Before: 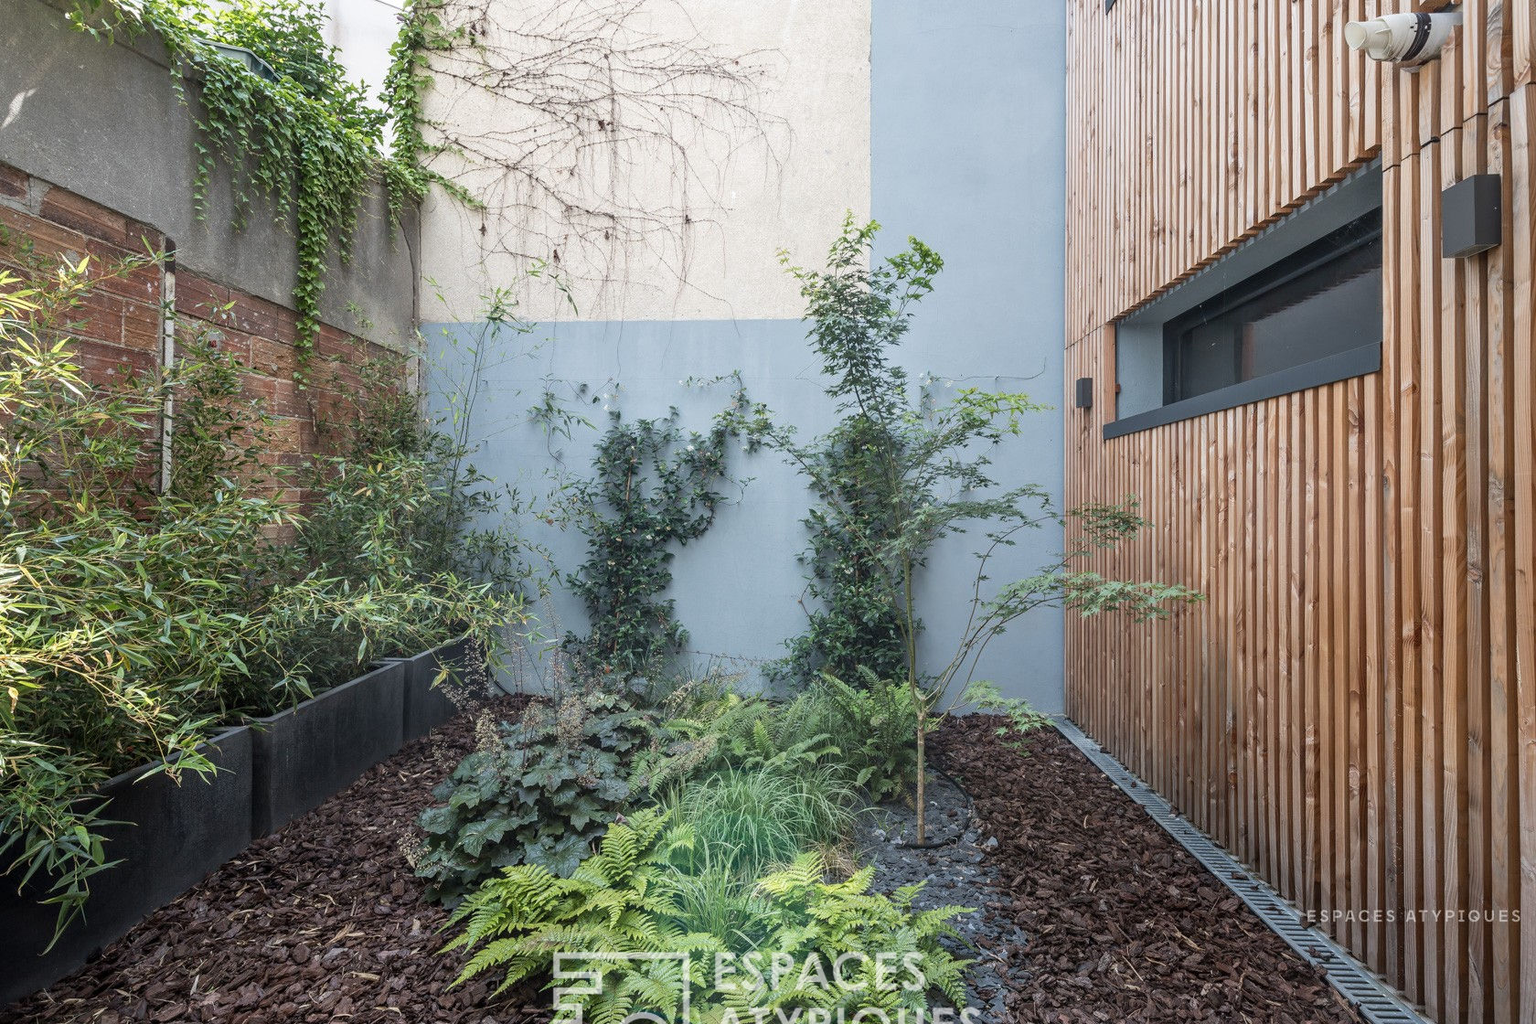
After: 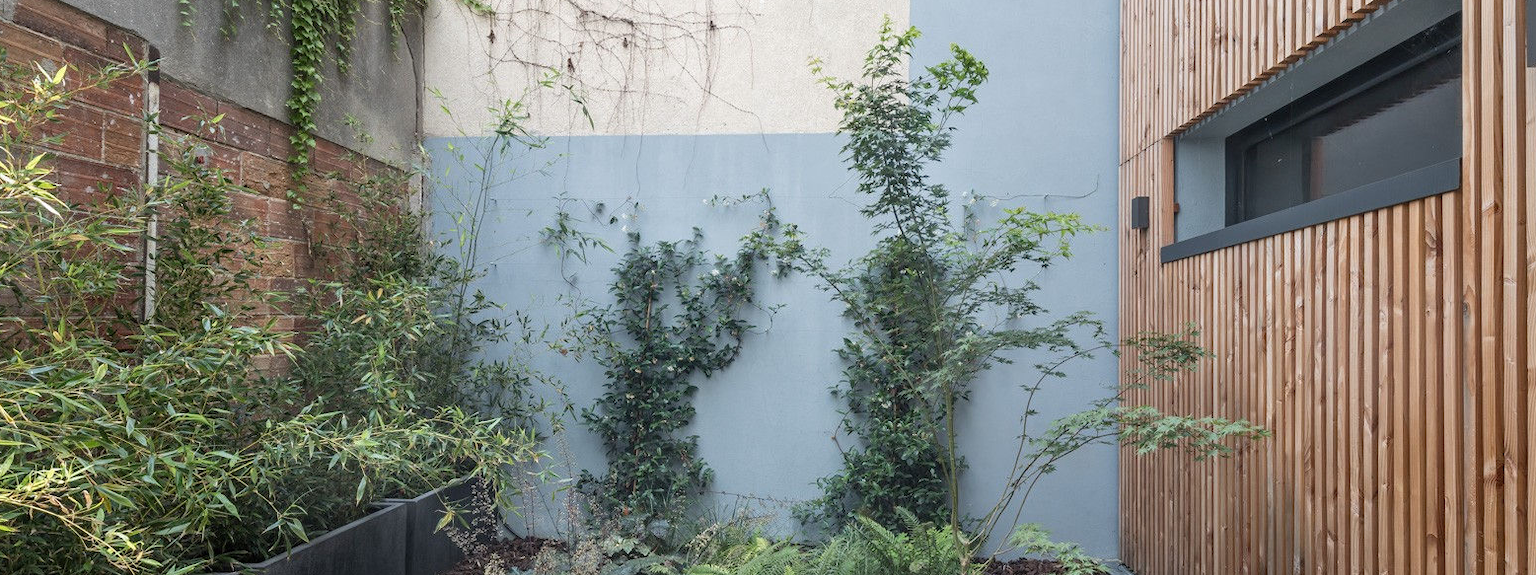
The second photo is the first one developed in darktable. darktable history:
crop: left 1.804%, top 19.152%, right 5.385%, bottom 28.122%
exposure: compensate highlight preservation false
